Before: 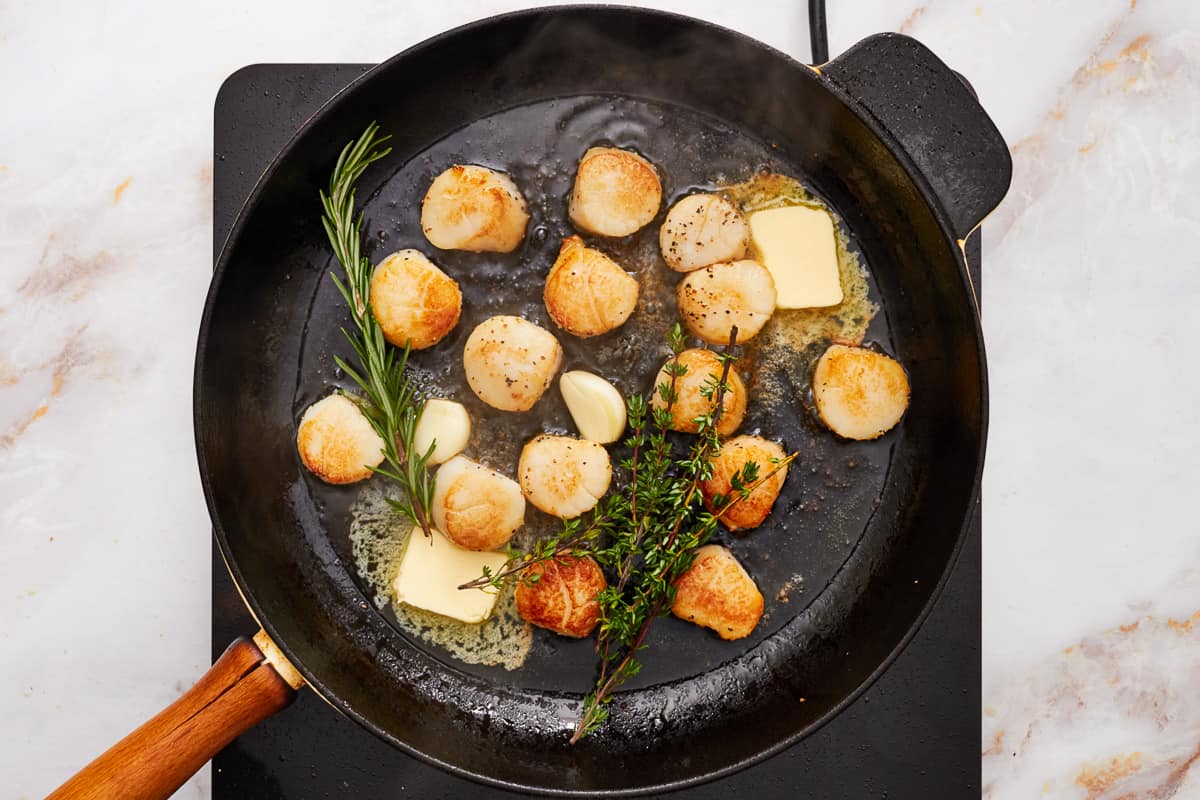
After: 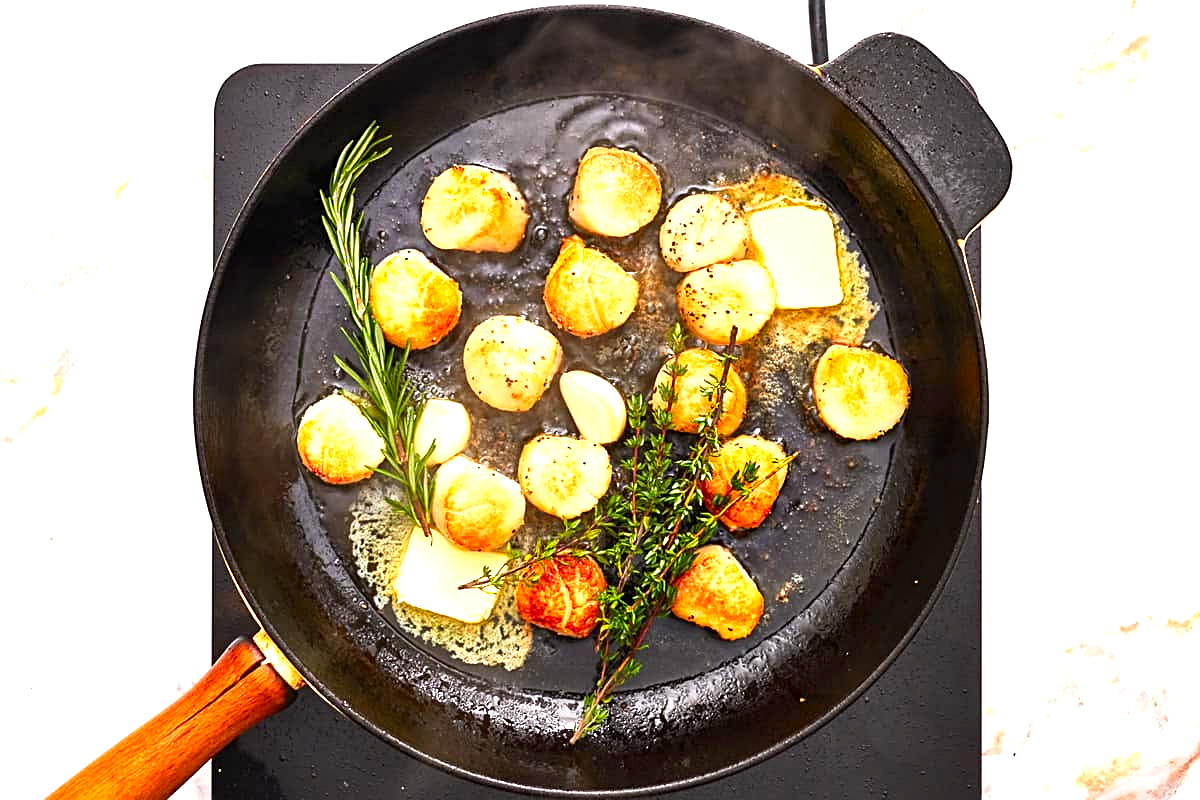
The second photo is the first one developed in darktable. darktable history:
sharpen: on, module defaults
contrast brightness saturation: contrast 0.076, saturation 0.204
exposure: black level correction 0, exposure 1.102 EV, compensate highlight preservation false
